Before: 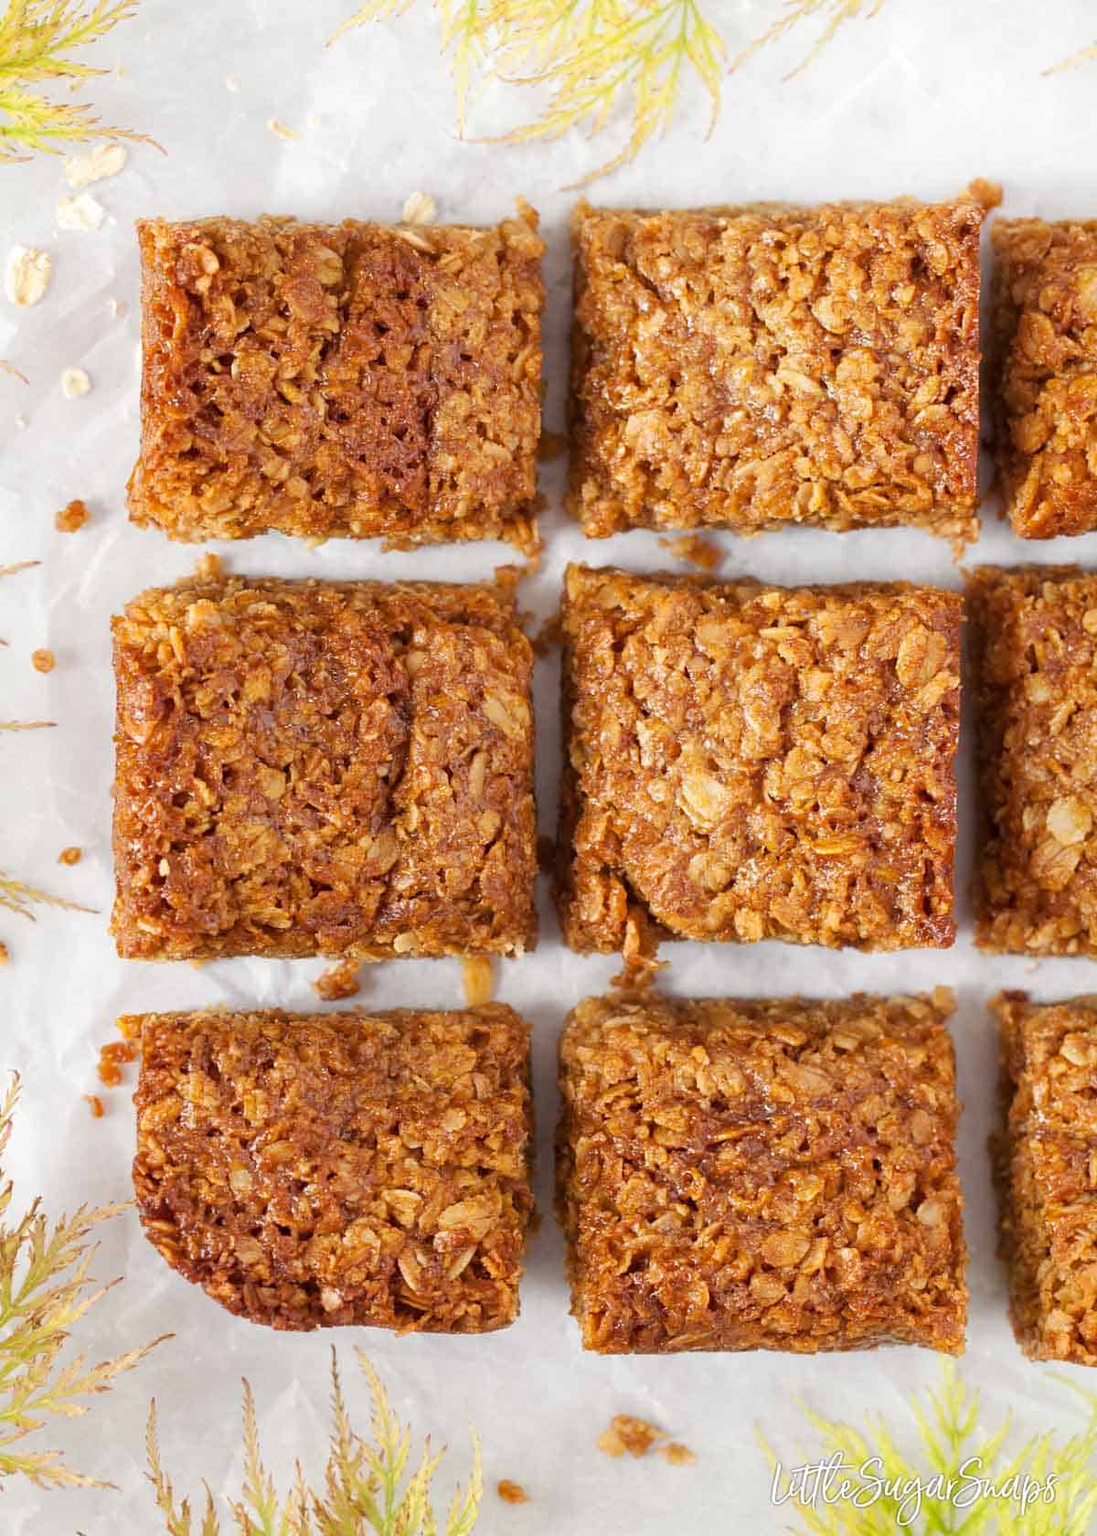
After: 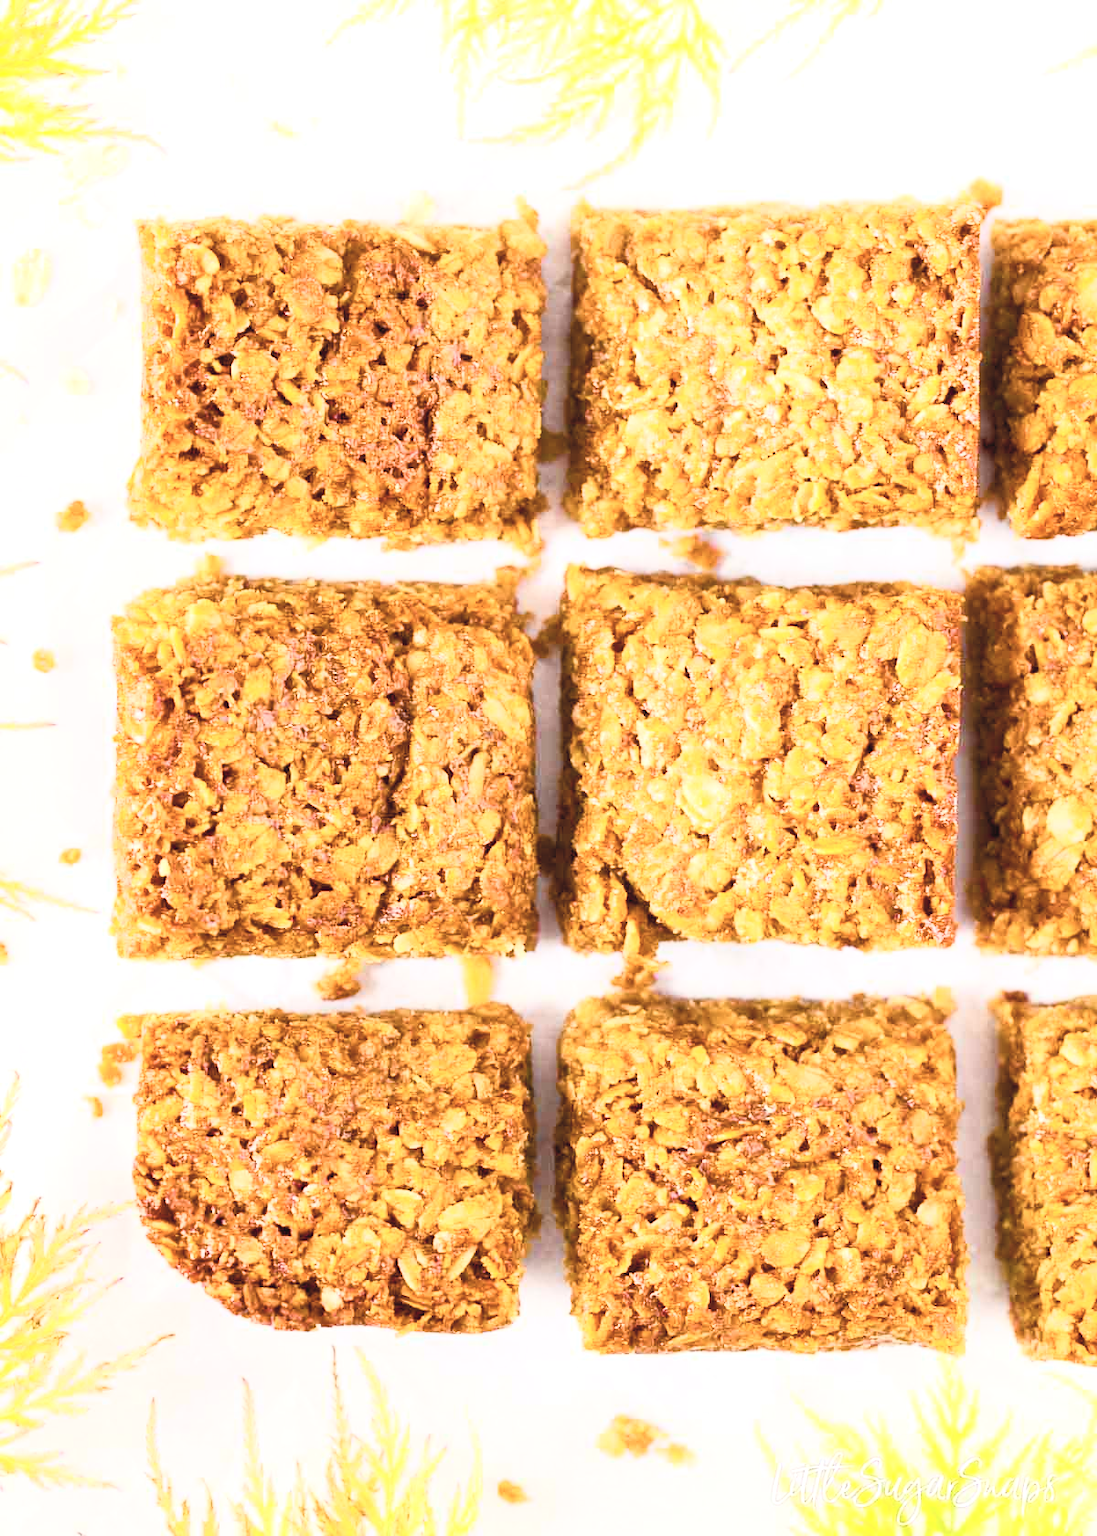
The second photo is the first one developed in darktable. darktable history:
color balance rgb: perceptual saturation grading › global saturation 44.541%, perceptual saturation grading › highlights -25.712%, perceptual saturation grading › shadows 49.388%
exposure: black level correction 0, exposure 0.499 EV, compensate highlight preservation false
contrast brightness saturation: contrast 0.427, brightness 0.564, saturation -0.182
